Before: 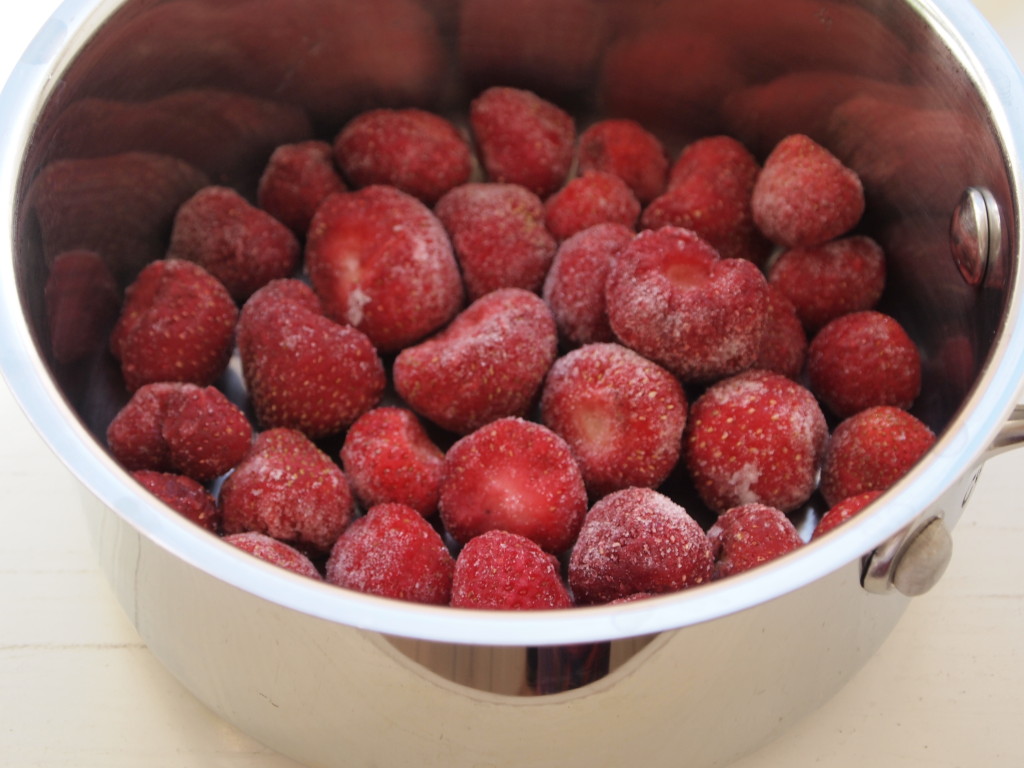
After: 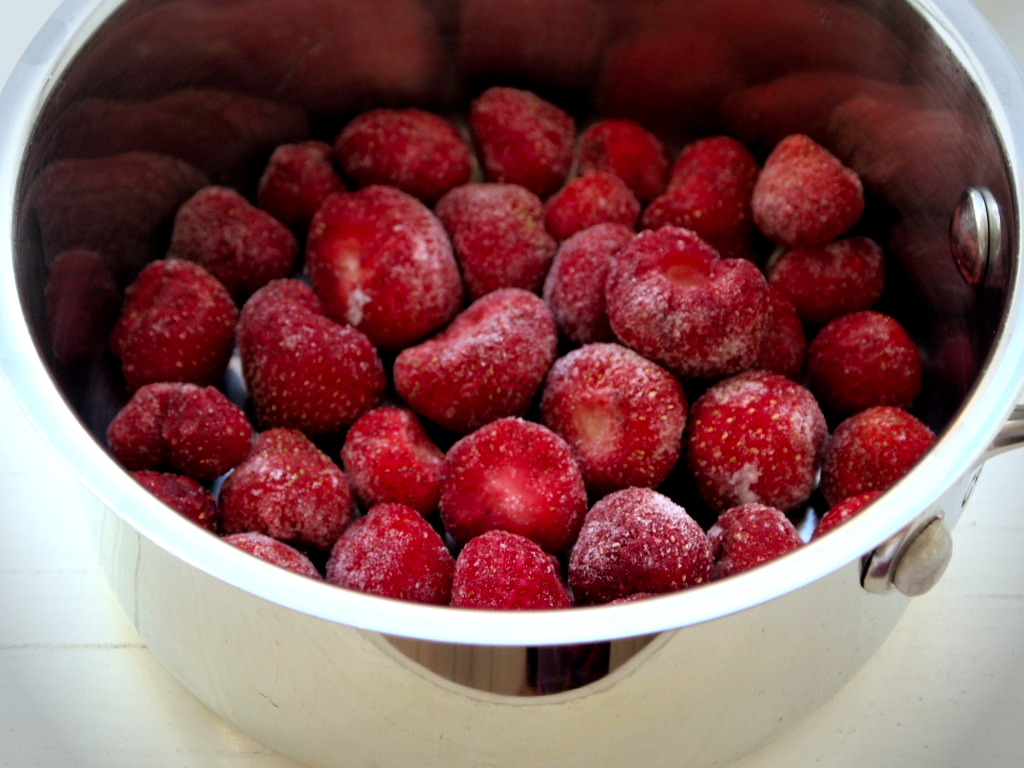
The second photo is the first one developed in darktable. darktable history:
white balance: red 0.925, blue 1.046
vignetting: fall-off start 88.03%, fall-off radius 24.9%
color balance: lift [0.991, 1, 1, 1], gamma [0.996, 1, 1, 1], input saturation 98.52%, contrast 20.34%, output saturation 103.72%
